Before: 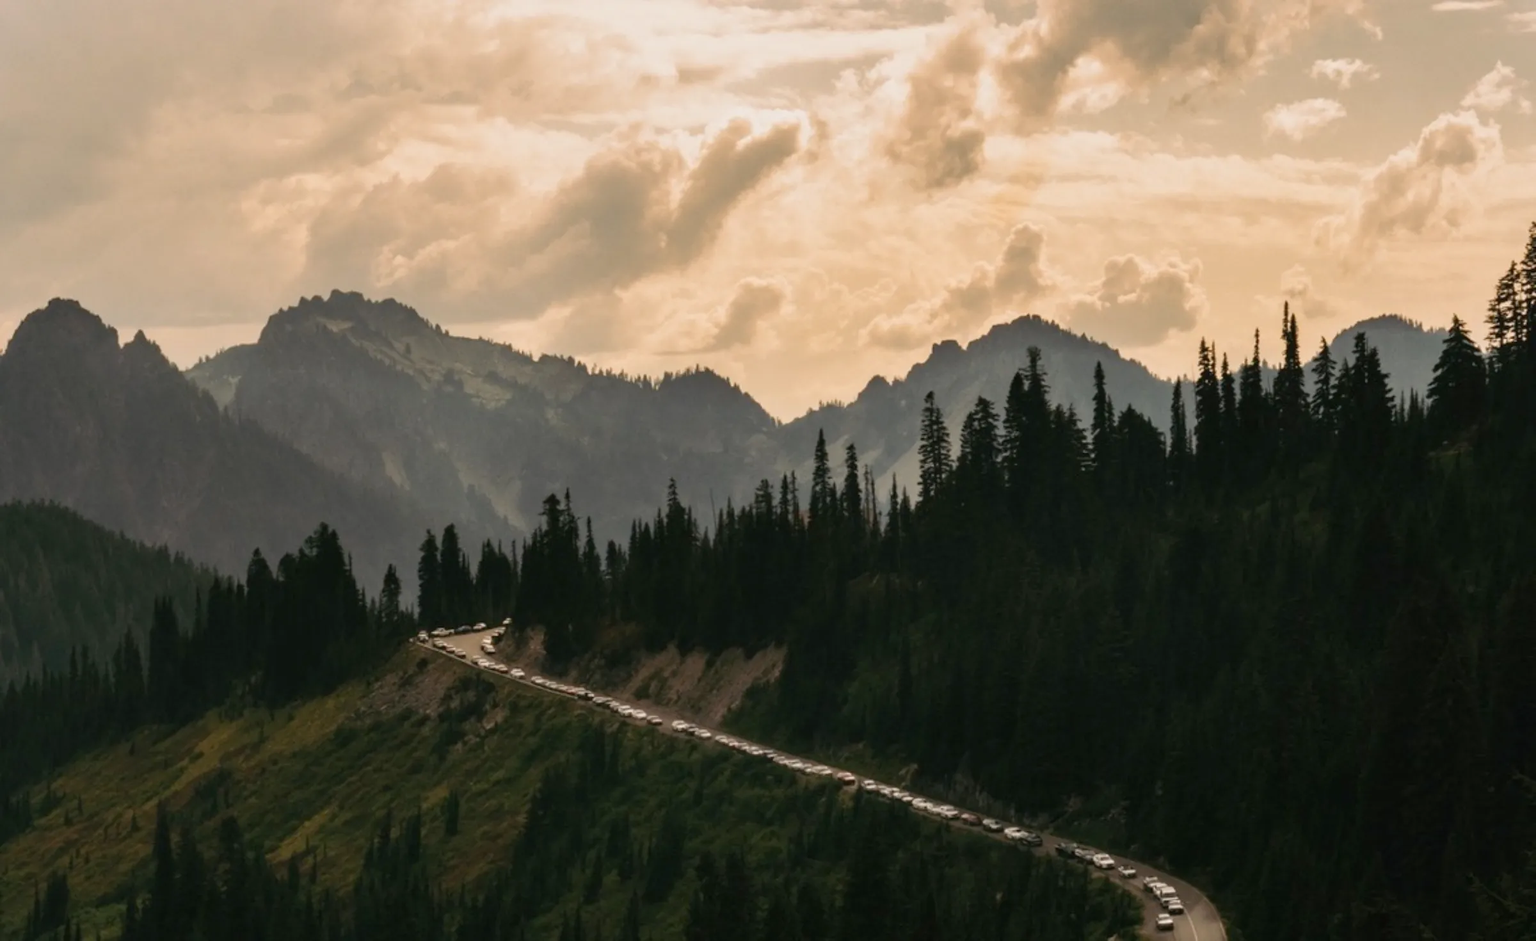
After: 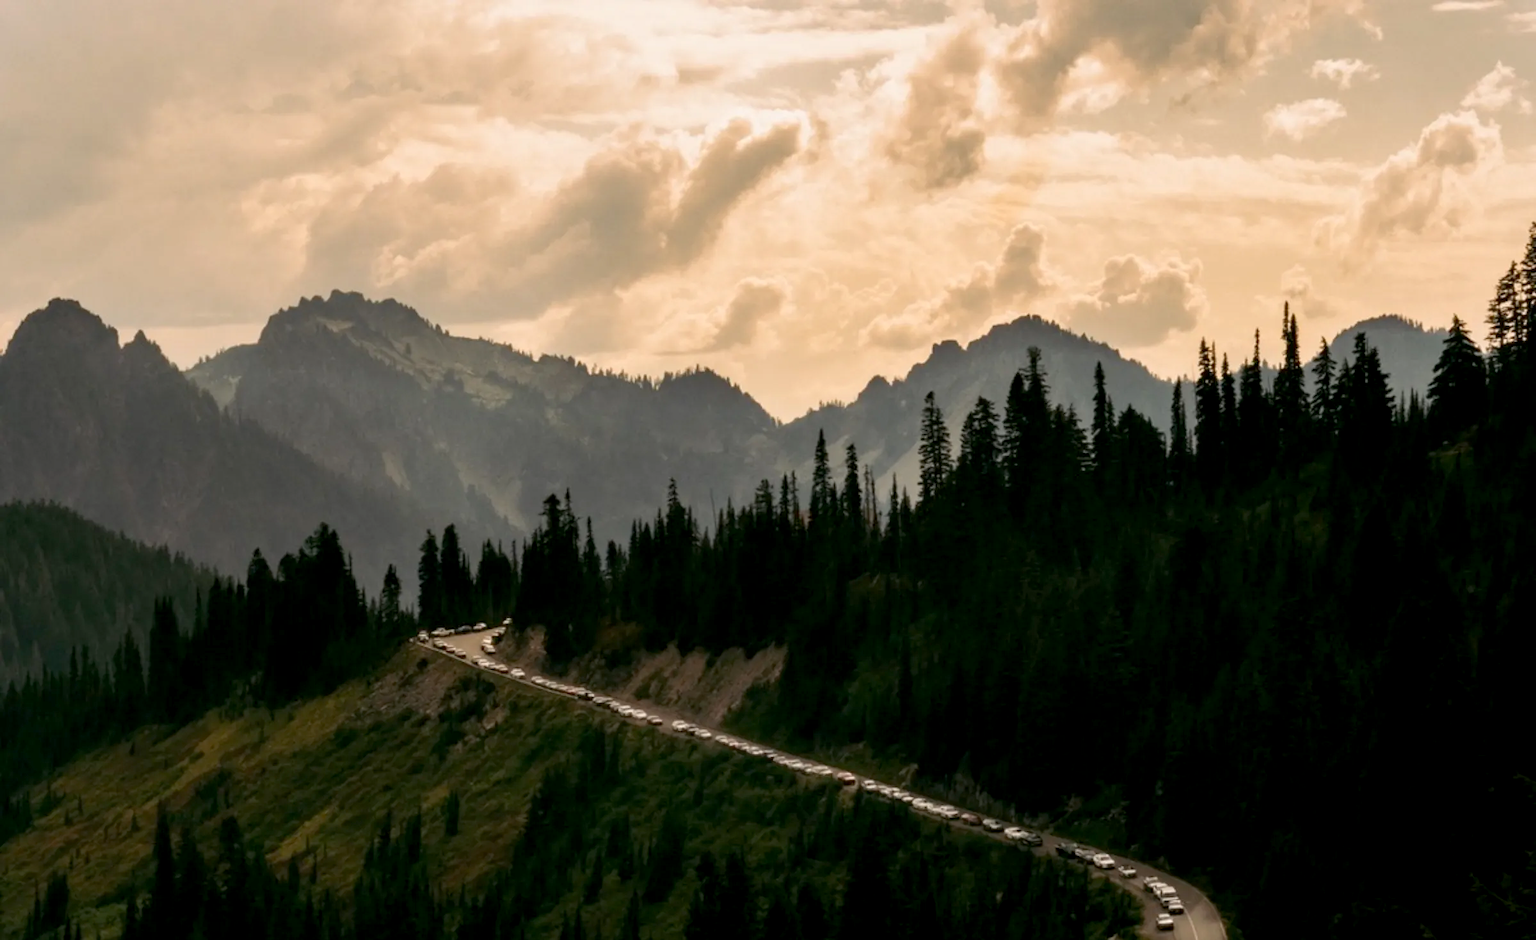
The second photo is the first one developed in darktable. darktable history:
exposure: black level correction 0.007, exposure 0.156 EV, compensate highlight preservation false
